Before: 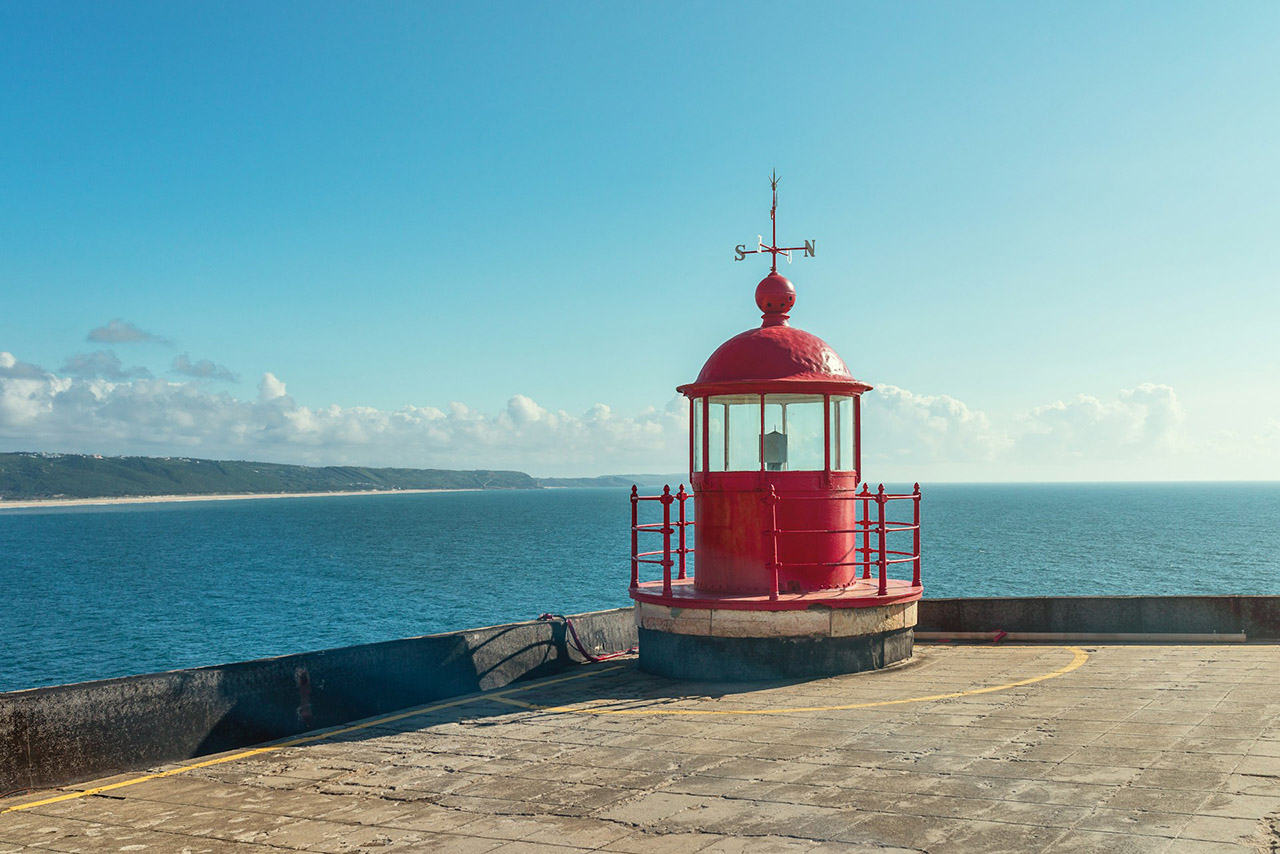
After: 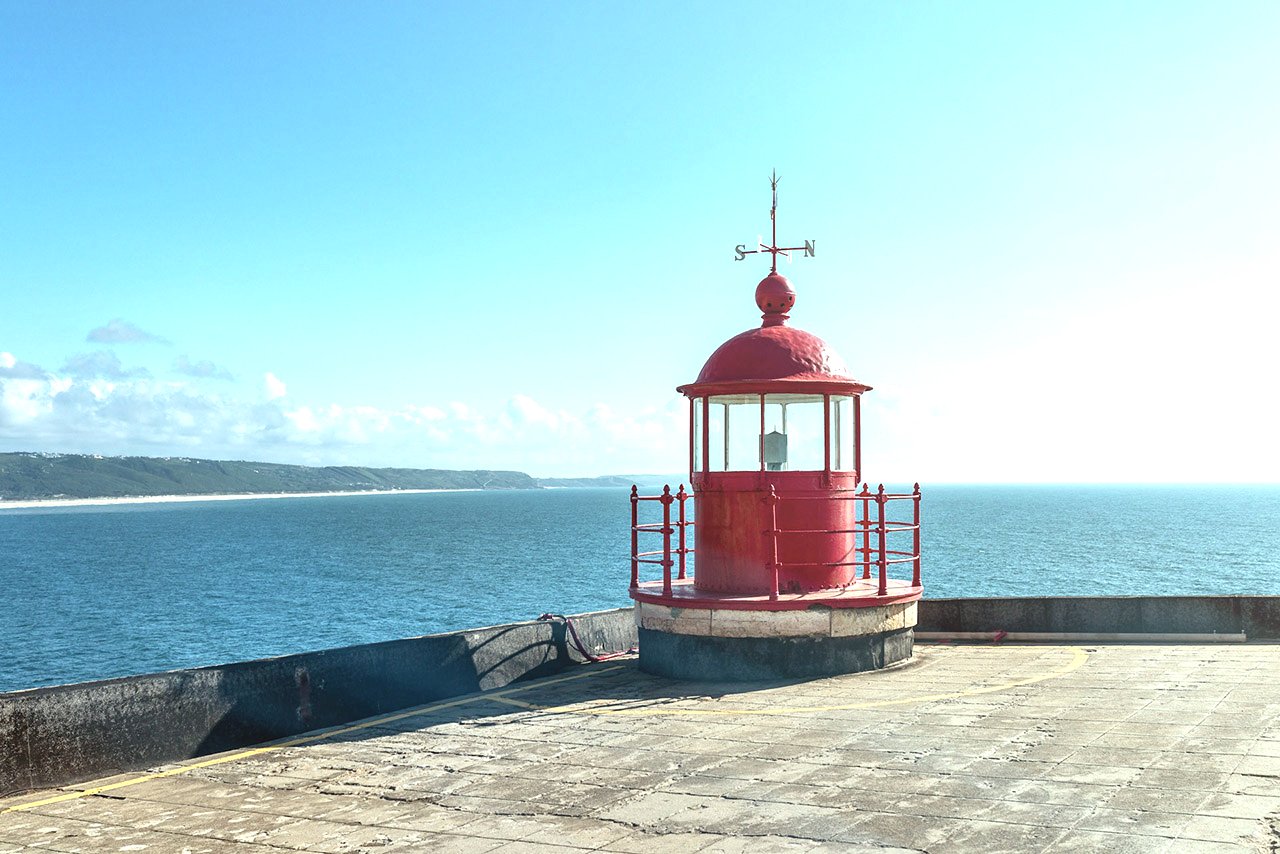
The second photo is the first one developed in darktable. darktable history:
exposure: black level correction 0, exposure 0.95 EV, compensate exposure bias true, compensate highlight preservation false
white balance: red 0.925, blue 1.046
contrast brightness saturation: contrast 0.06, brightness -0.01, saturation -0.23
